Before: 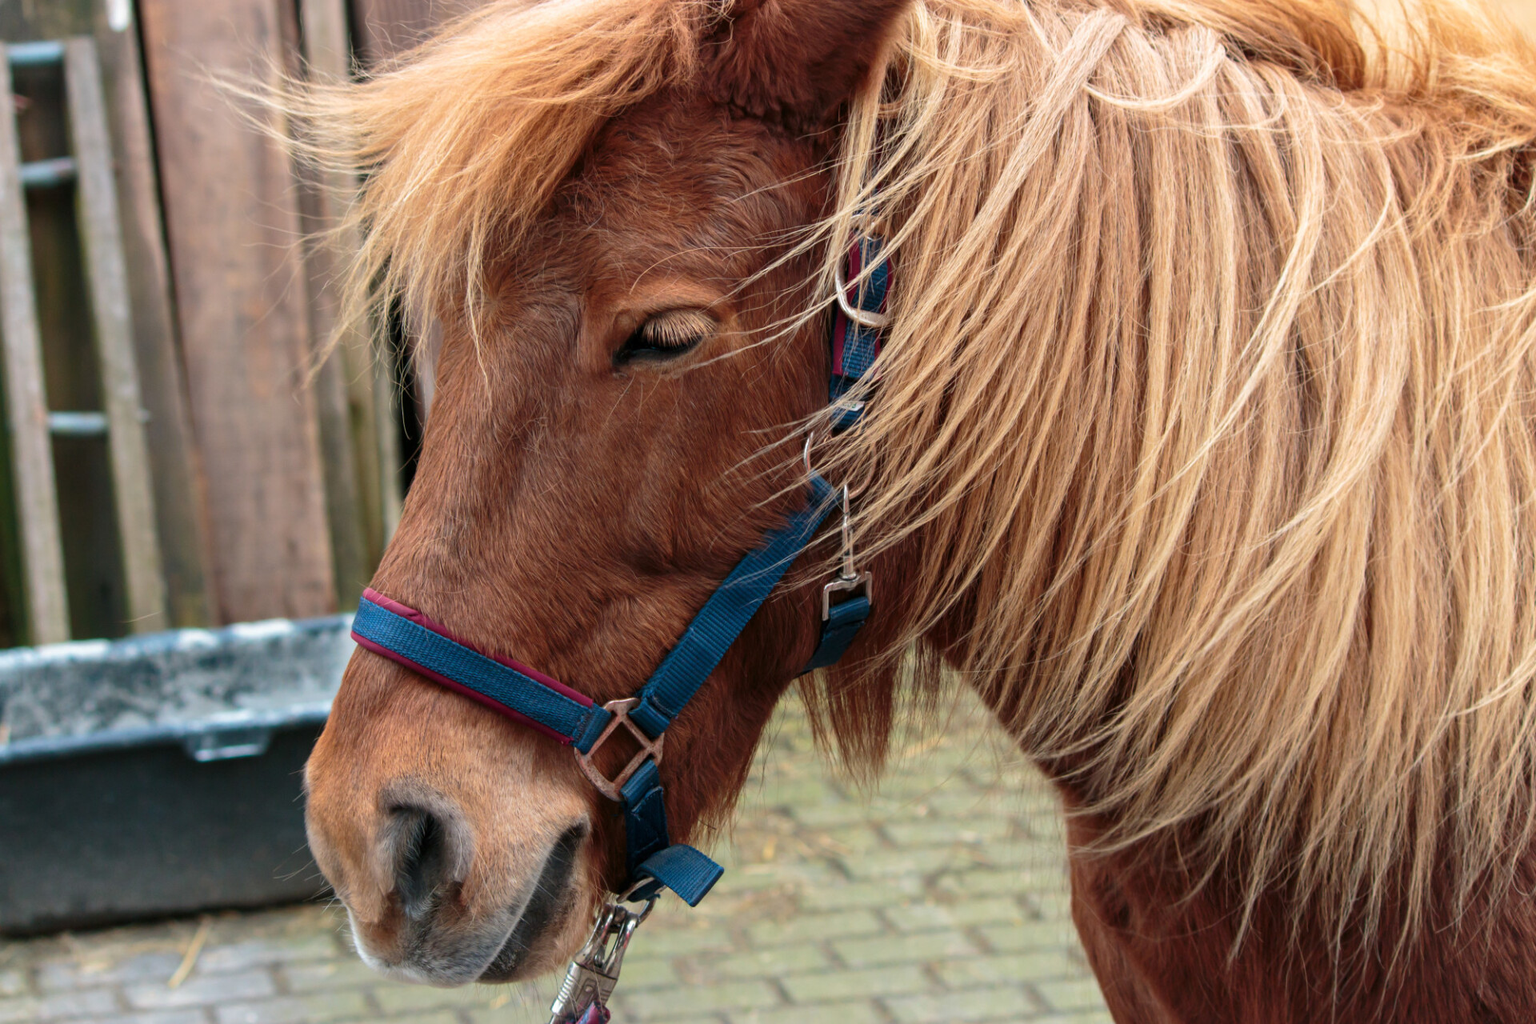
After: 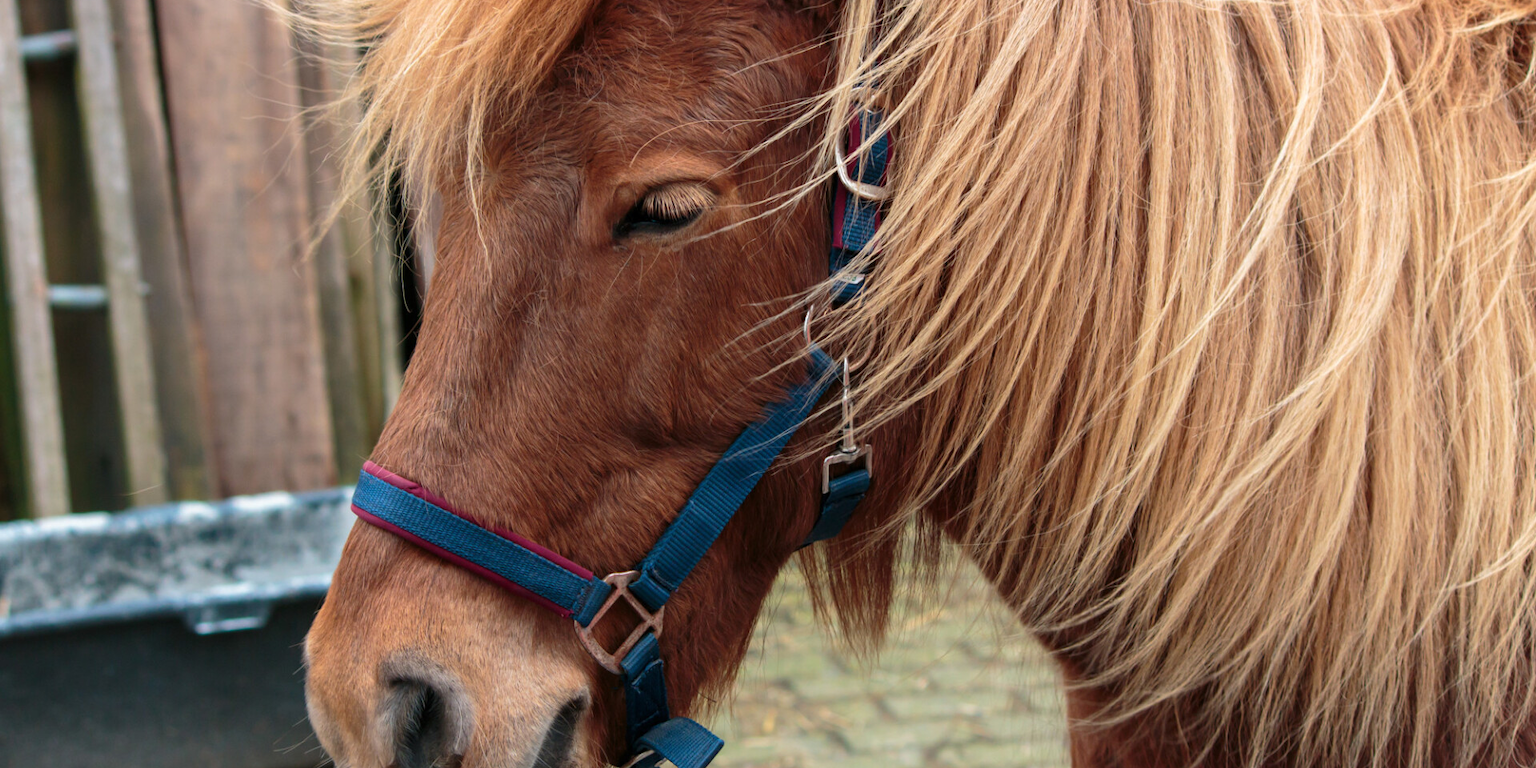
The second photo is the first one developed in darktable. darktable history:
crop and rotate: top 12.428%, bottom 12.457%
